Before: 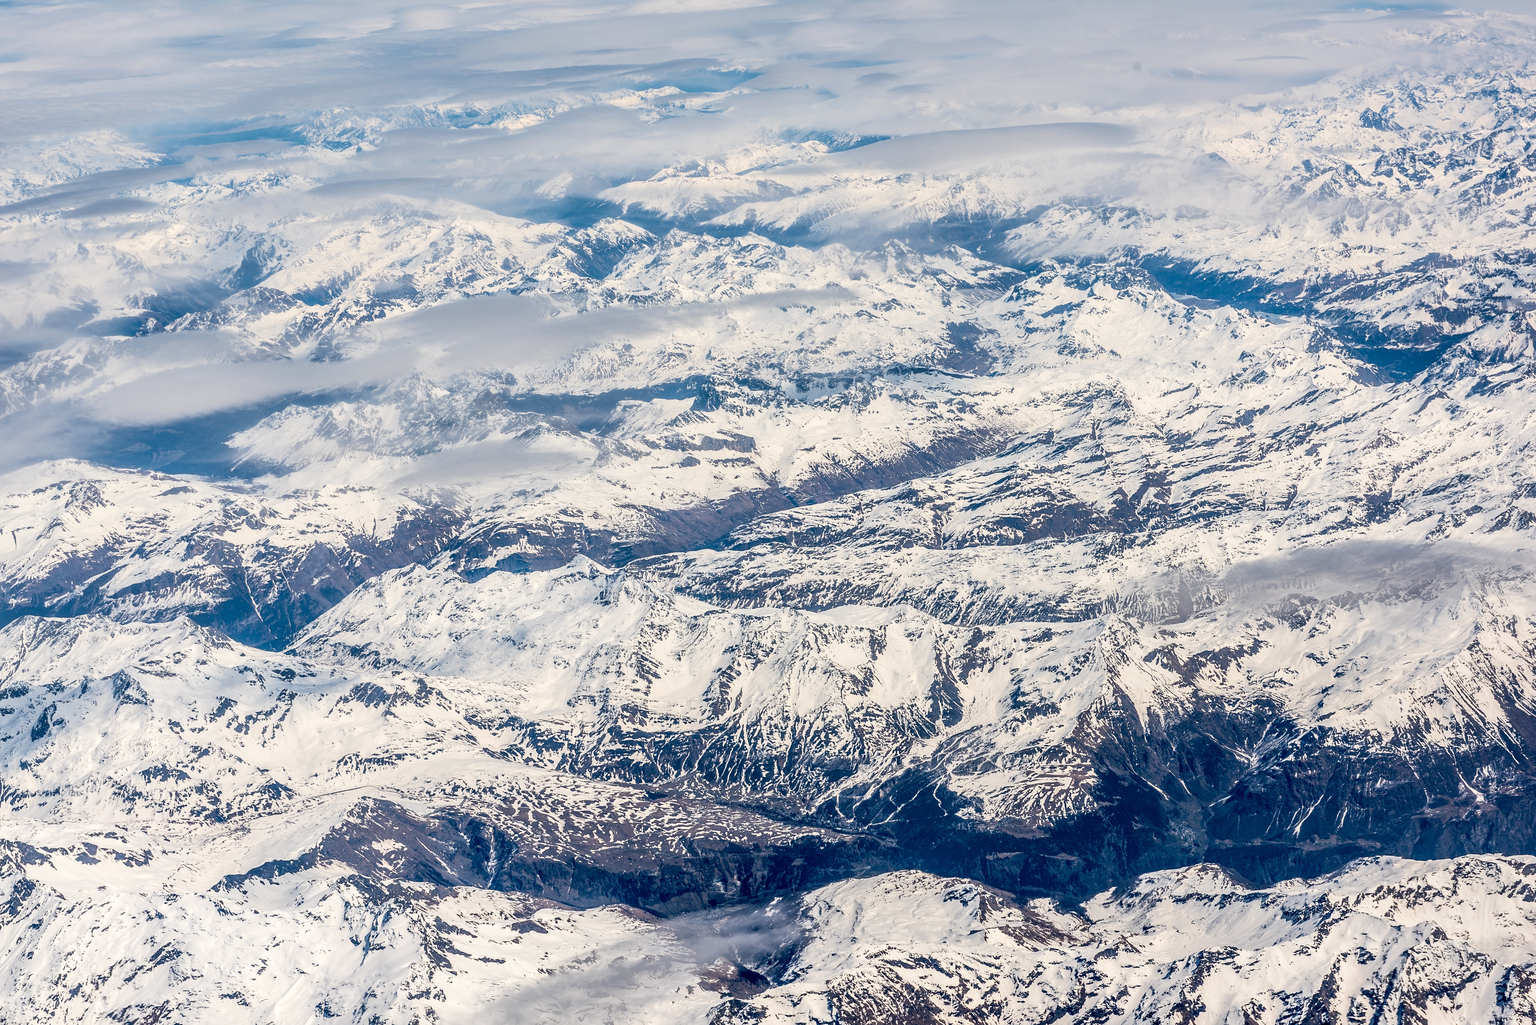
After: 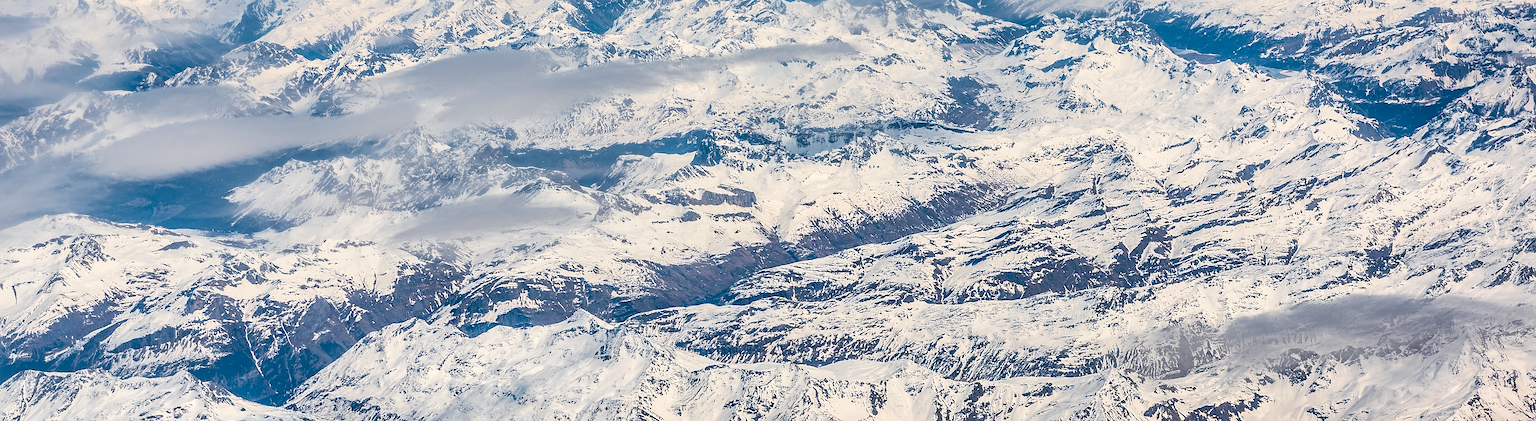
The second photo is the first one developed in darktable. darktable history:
color zones: curves: ch1 [(0.24, 0.629) (0.75, 0.5)]; ch2 [(0.255, 0.454) (0.745, 0.491)]
crop and rotate: top 23.997%, bottom 34.866%
sharpen: on, module defaults
haze removal: compatibility mode true, adaptive false
